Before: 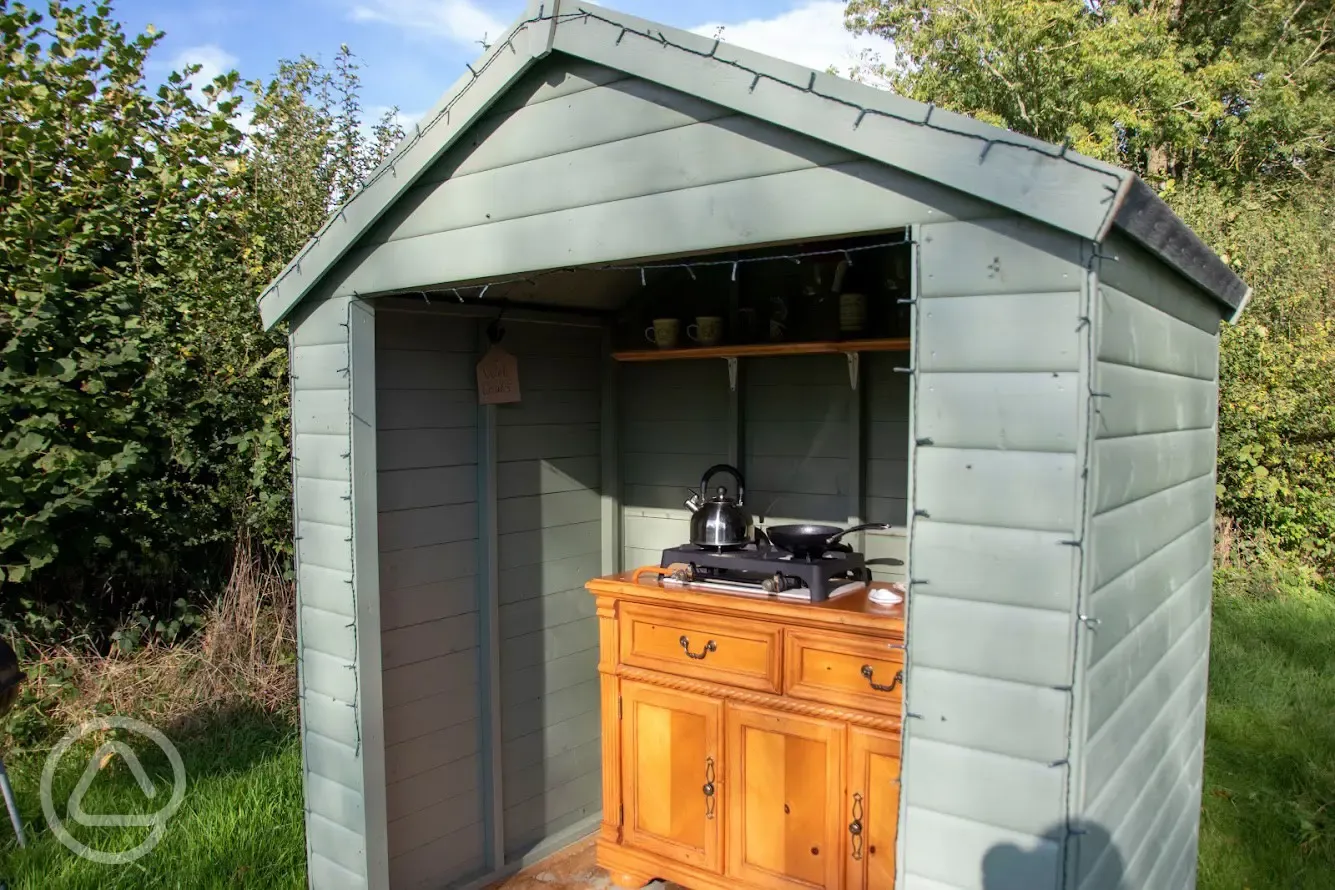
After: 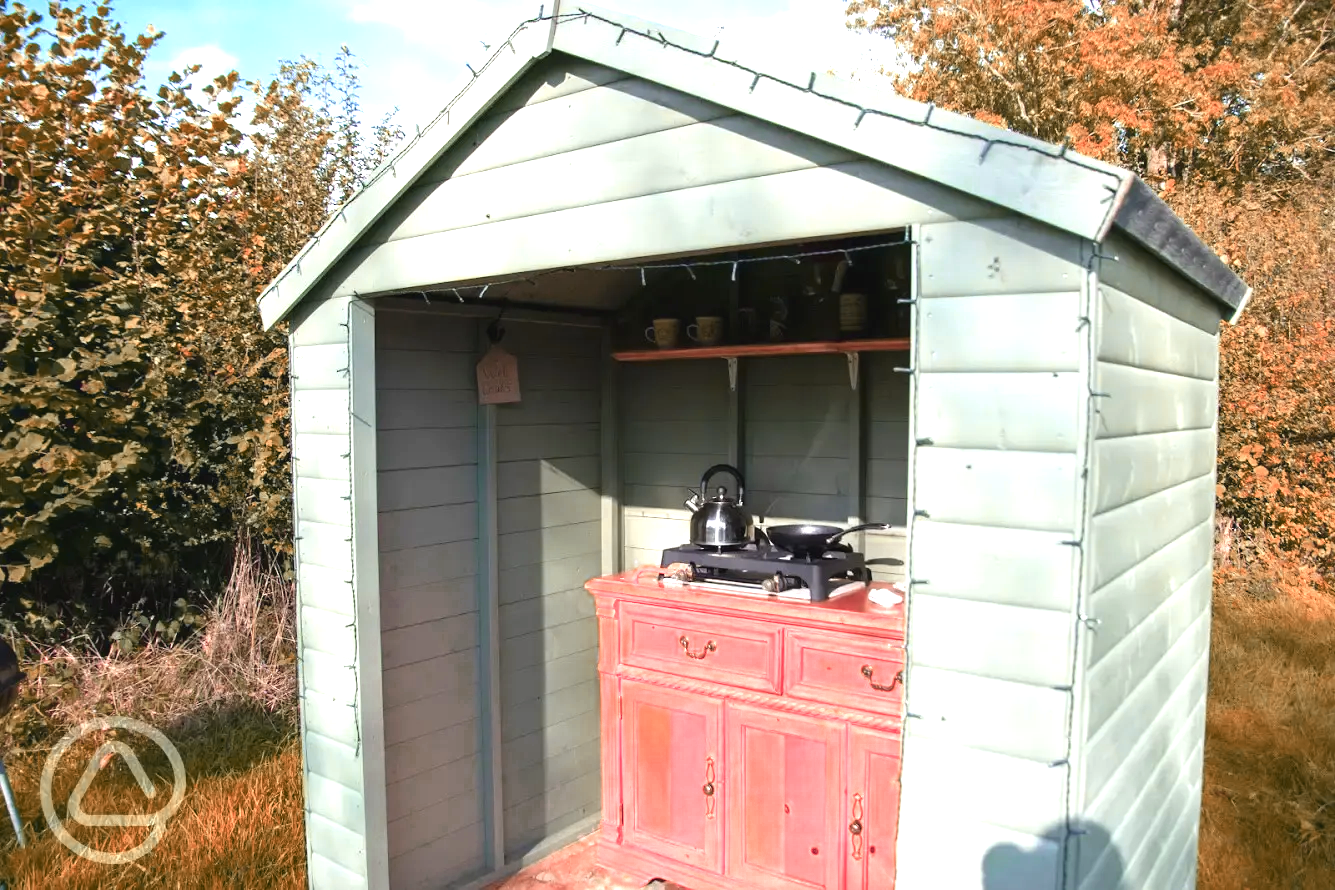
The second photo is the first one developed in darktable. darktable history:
exposure: black level correction -0.002, exposure 1.114 EV, compensate highlight preservation false
color zones: curves: ch0 [(0.006, 0.385) (0.143, 0.563) (0.243, 0.321) (0.352, 0.464) (0.516, 0.456) (0.625, 0.5) (0.75, 0.5) (0.875, 0.5)]; ch1 [(0, 0.5) (0.134, 0.504) (0.246, 0.463) (0.421, 0.515) (0.5, 0.56) (0.625, 0.5) (0.75, 0.5) (0.875, 0.5)]; ch2 [(0, 0.5) (0.131, 0.426) (0.307, 0.289) (0.38, 0.188) (0.513, 0.216) (0.625, 0.548) (0.75, 0.468) (0.838, 0.396) (0.971, 0.311)]
